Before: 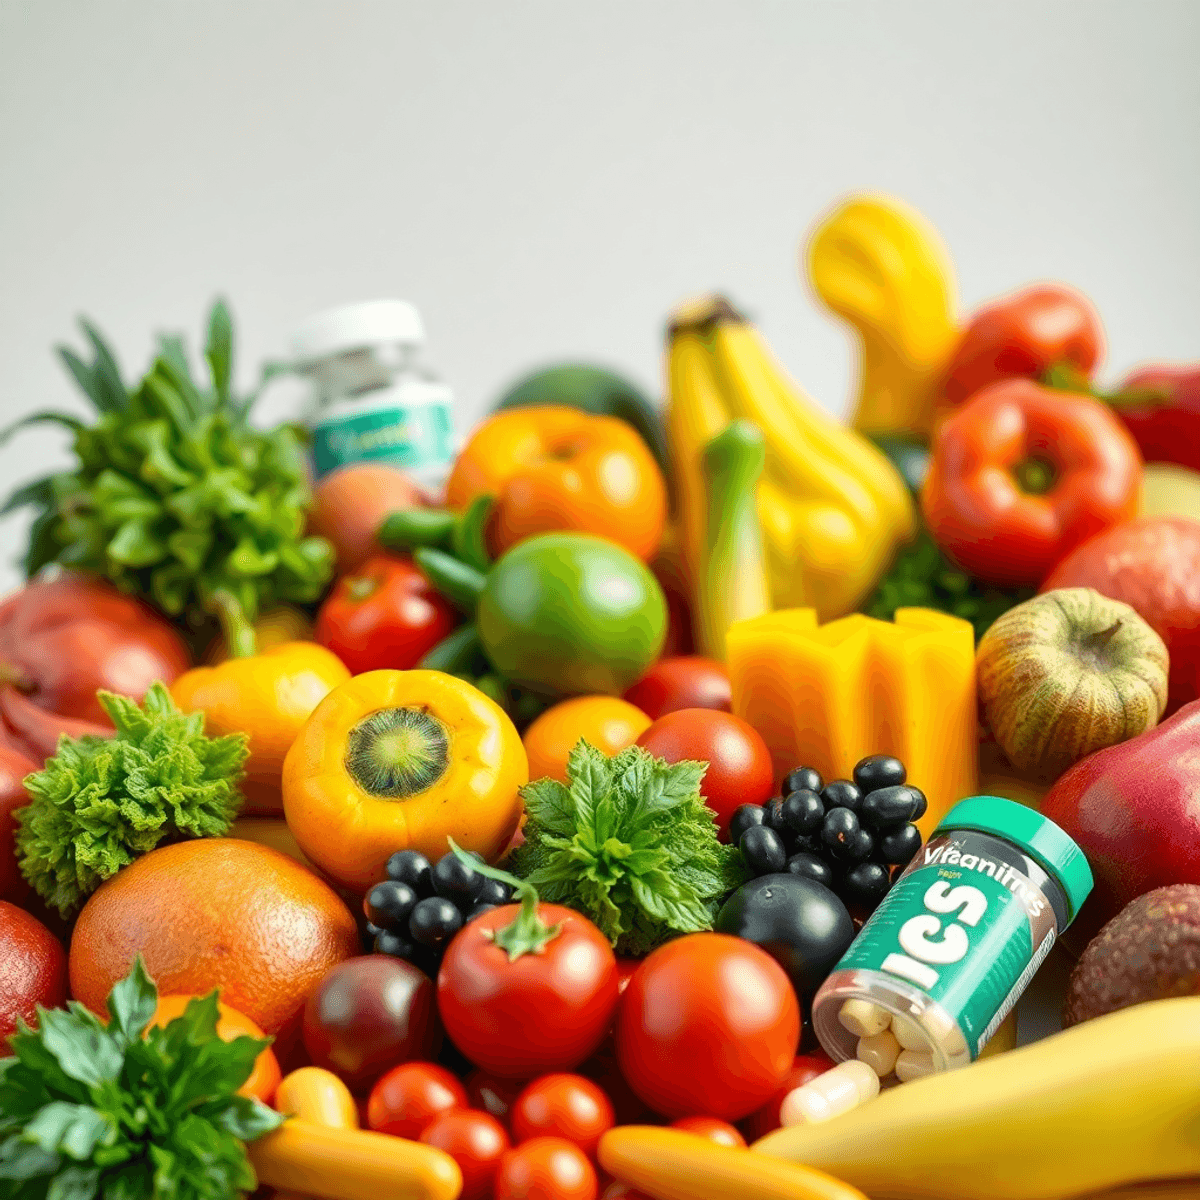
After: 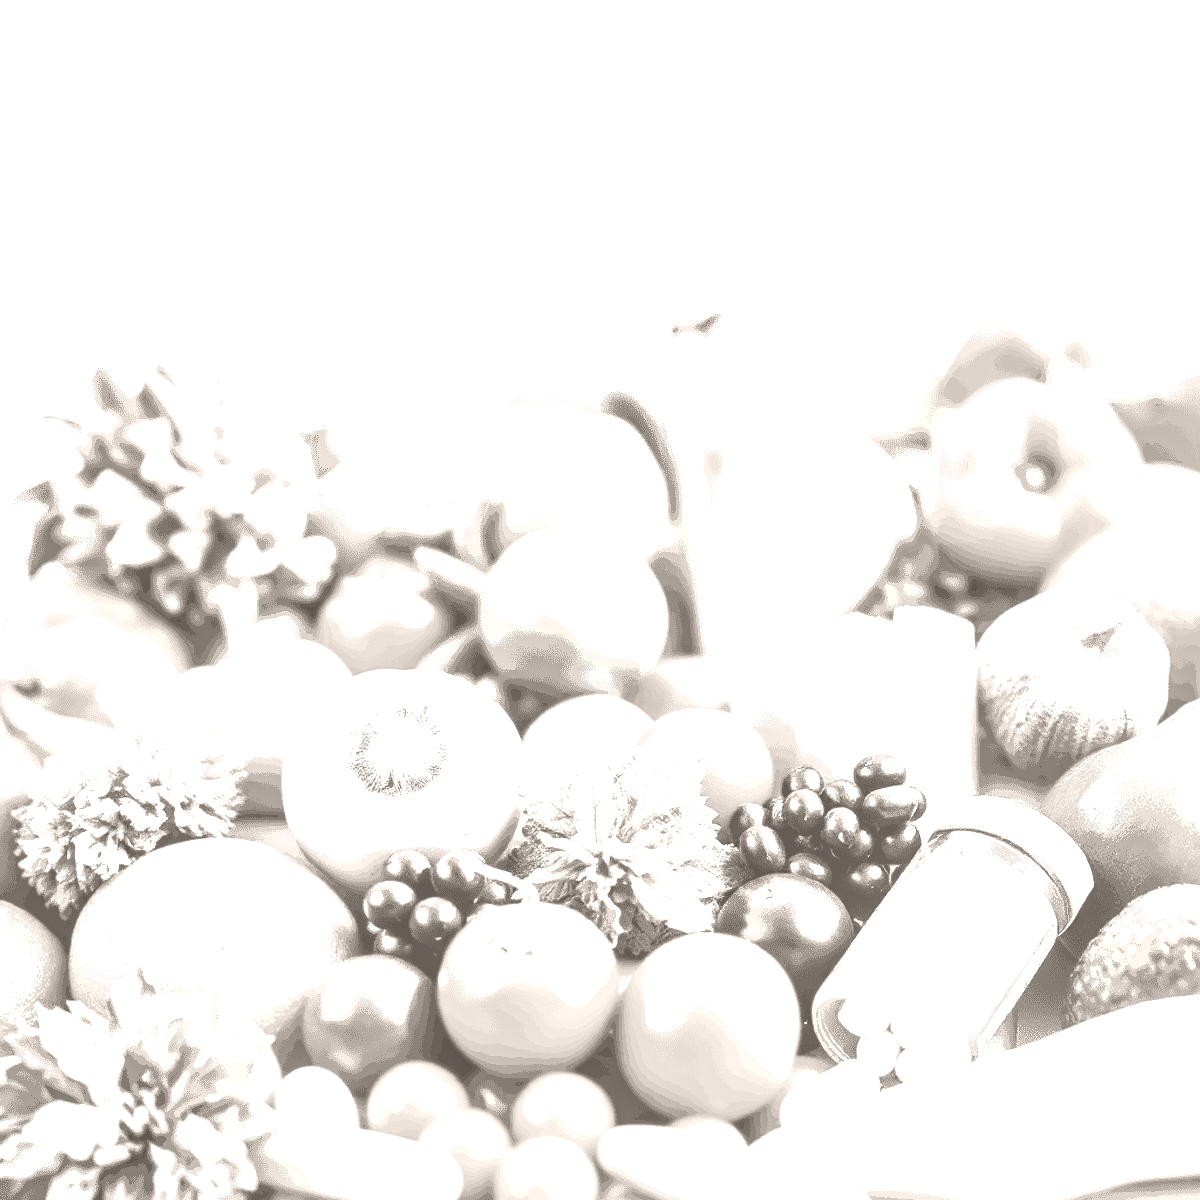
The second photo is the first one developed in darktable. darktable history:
exposure: exposure 1 EV, compensate highlight preservation false
local contrast: on, module defaults
shadows and highlights: shadows 29.61, highlights -30.47, low approximation 0.01, soften with gaussian
colorize: hue 34.49°, saturation 35.33%, source mix 100%, lightness 55%, version 1
contrast brightness saturation: contrast 0.2, brightness 0.2, saturation 0.8
color correction: highlights a* 3.84, highlights b* 5.07
tone curve: curves: ch0 [(0, 0) (0.003, 0.036) (0.011, 0.04) (0.025, 0.042) (0.044, 0.052) (0.069, 0.066) (0.1, 0.085) (0.136, 0.106) (0.177, 0.144) (0.224, 0.188) (0.277, 0.241) (0.335, 0.307) (0.399, 0.382) (0.468, 0.466) (0.543, 0.56) (0.623, 0.672) (0.709, 0.772) (0.801, 0.876) (0.898, 0.949) (1, 1)], preserve colors none
